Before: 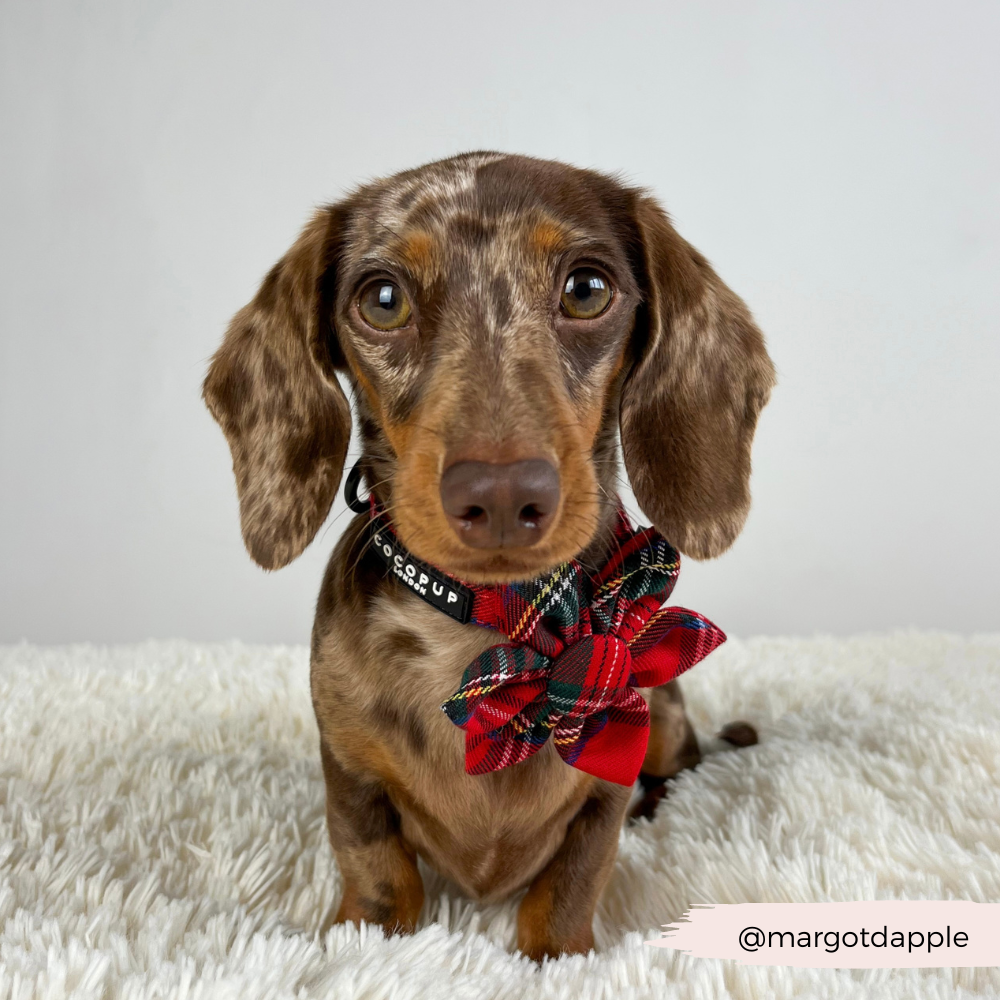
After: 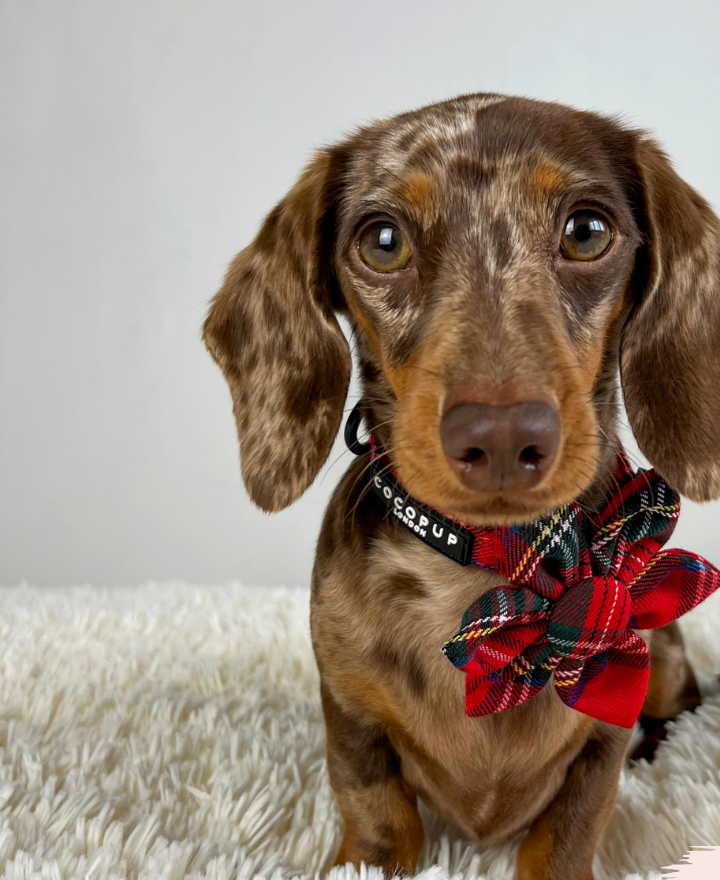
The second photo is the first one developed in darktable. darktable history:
crop: top 5.803%, right 27.864%, bottom 5.804%
haze removal: compatibility mode true, adaptive false
